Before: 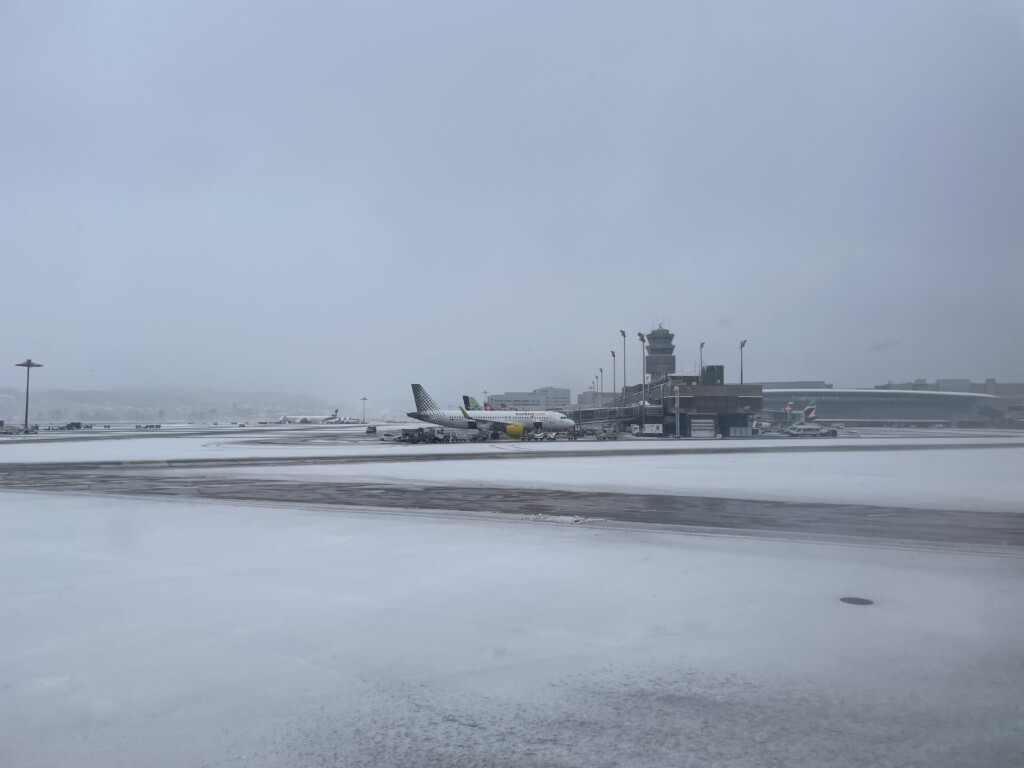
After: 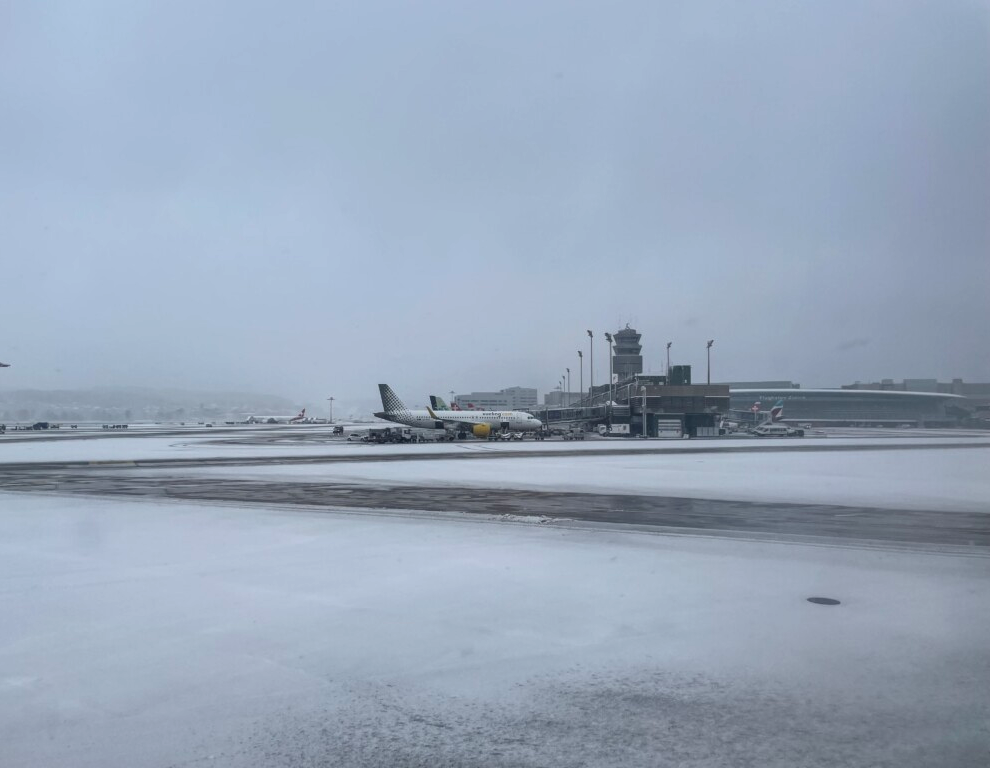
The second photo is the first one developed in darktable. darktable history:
local contrast: on, module defaults
crop and rotate: left 3.238%
white balance: red 1, blue 1
